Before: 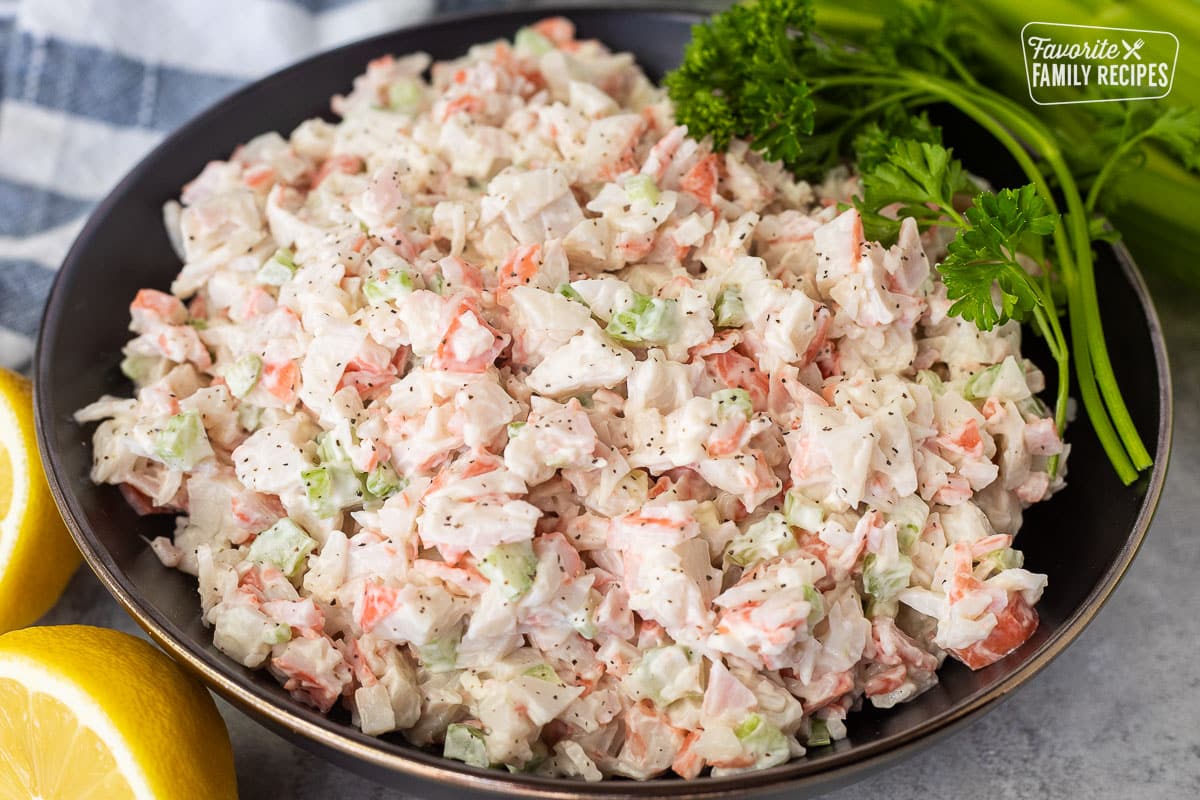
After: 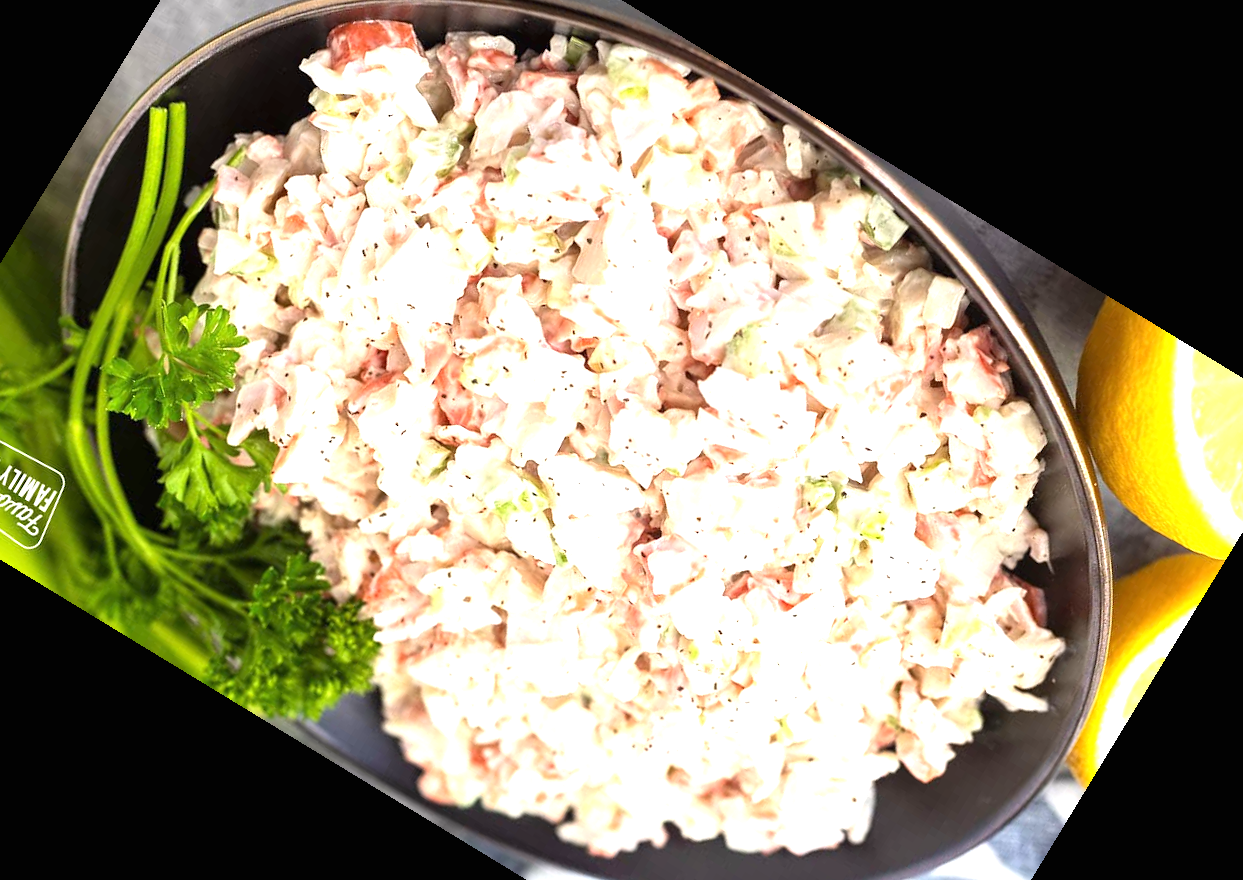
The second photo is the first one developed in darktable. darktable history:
crop and rotate: angle 148.68°, left 9.111%, top 15.603%, right 4.588%, bottom 17.041%
exposure: black level correction 0, exposure 1.2 EV, compensate exposure bias true, compensate highlight preservation false
